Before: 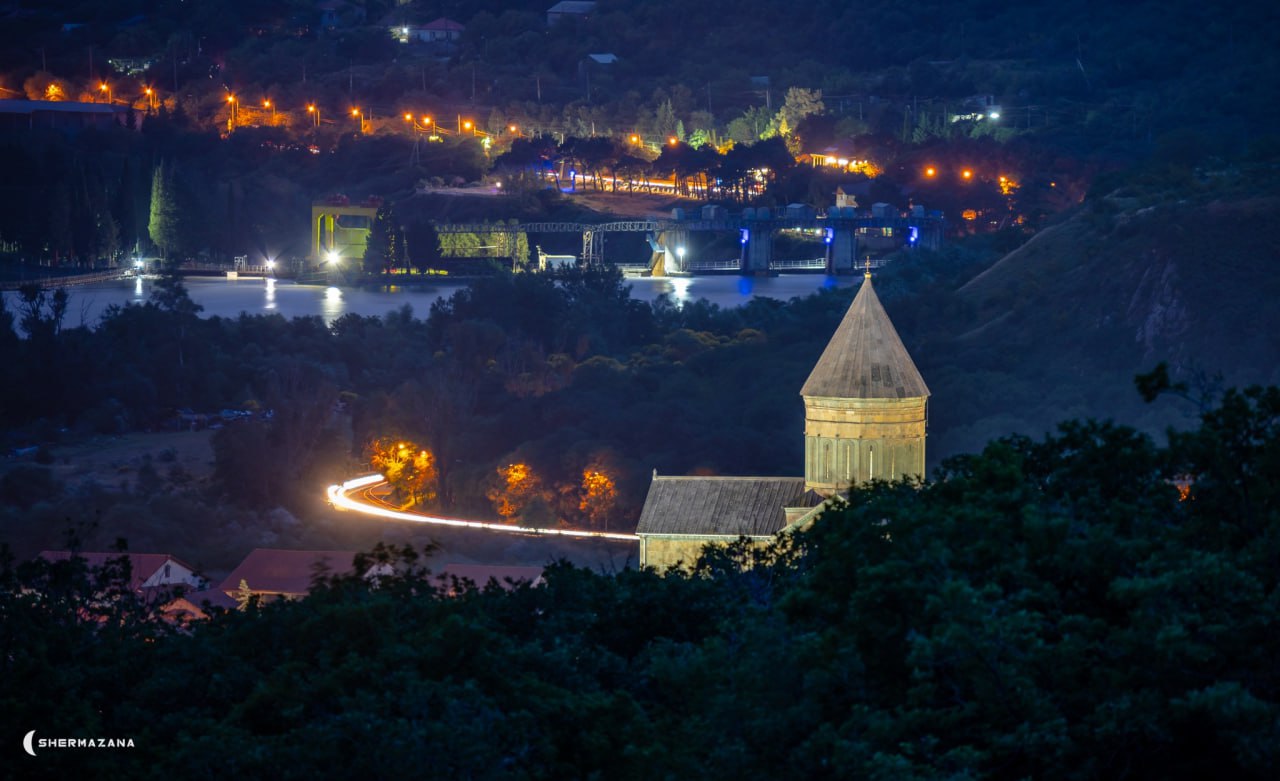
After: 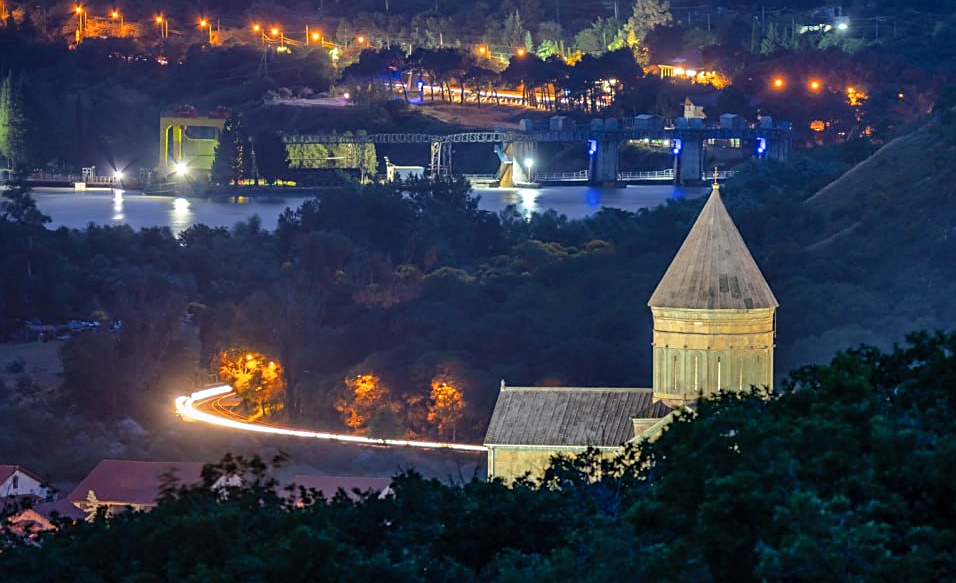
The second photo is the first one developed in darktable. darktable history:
crop and rotate: left 11.921%, top 11.404%, right 13.335%, bottom 13.92%
shadows and highlights: shadows 37.48, highlights -27.9, soften with gaussian
sharpen: on, module defaults
